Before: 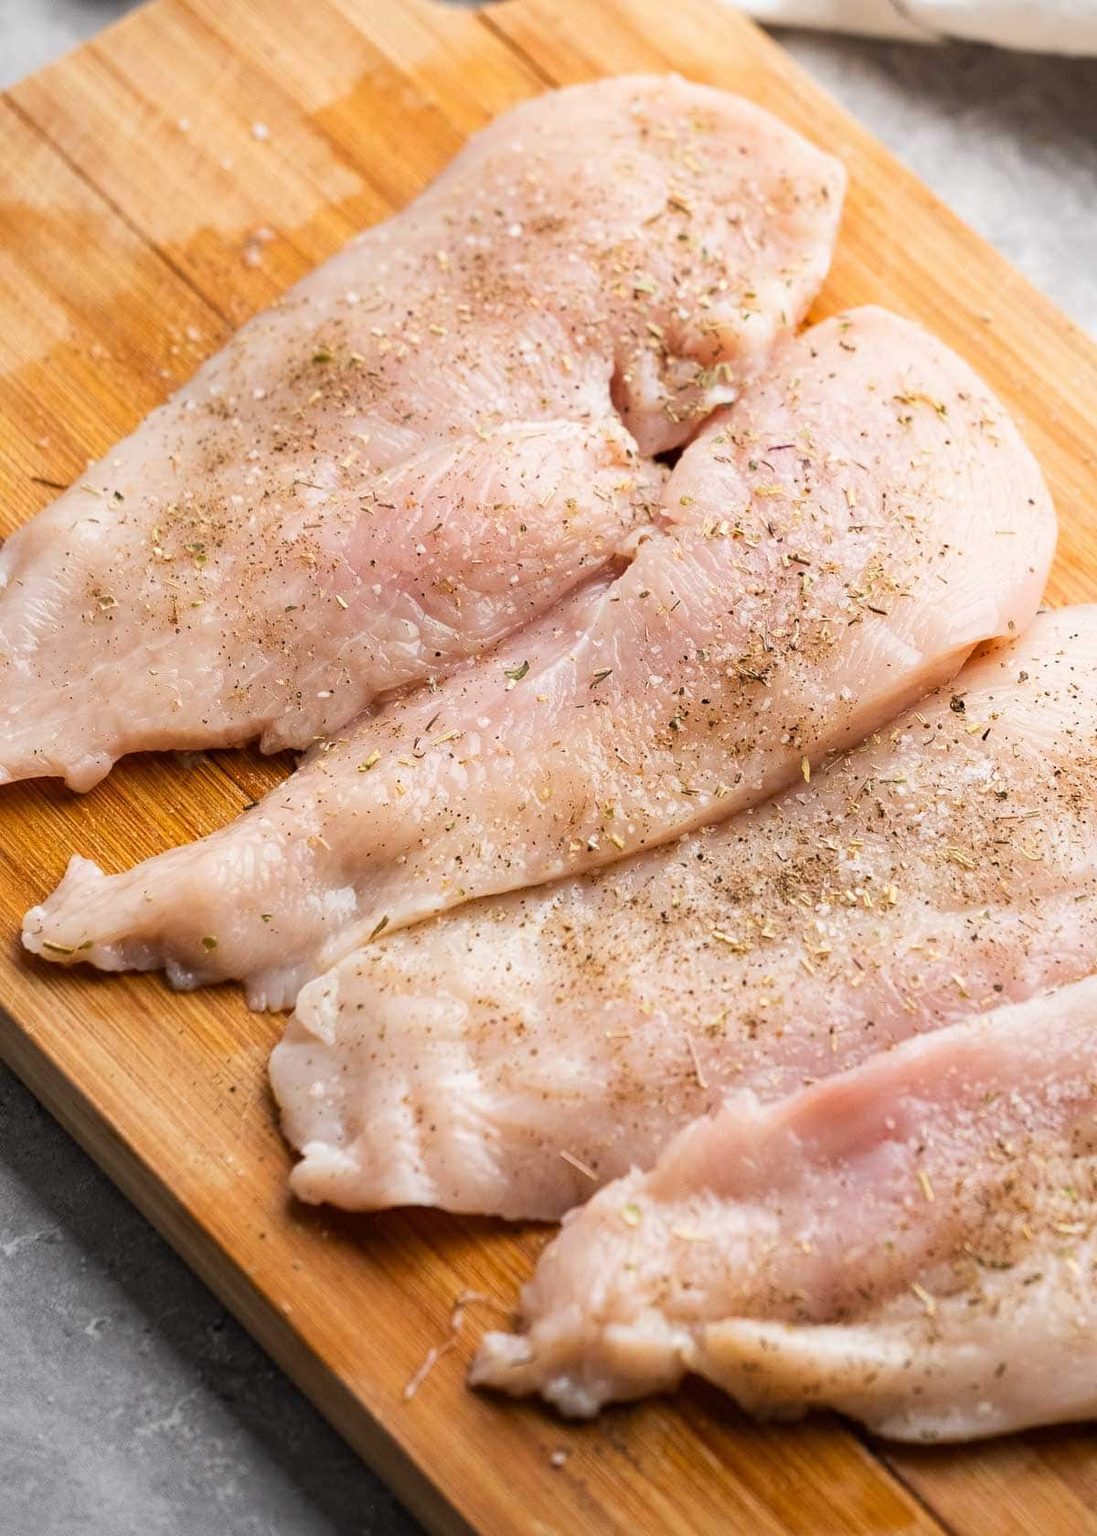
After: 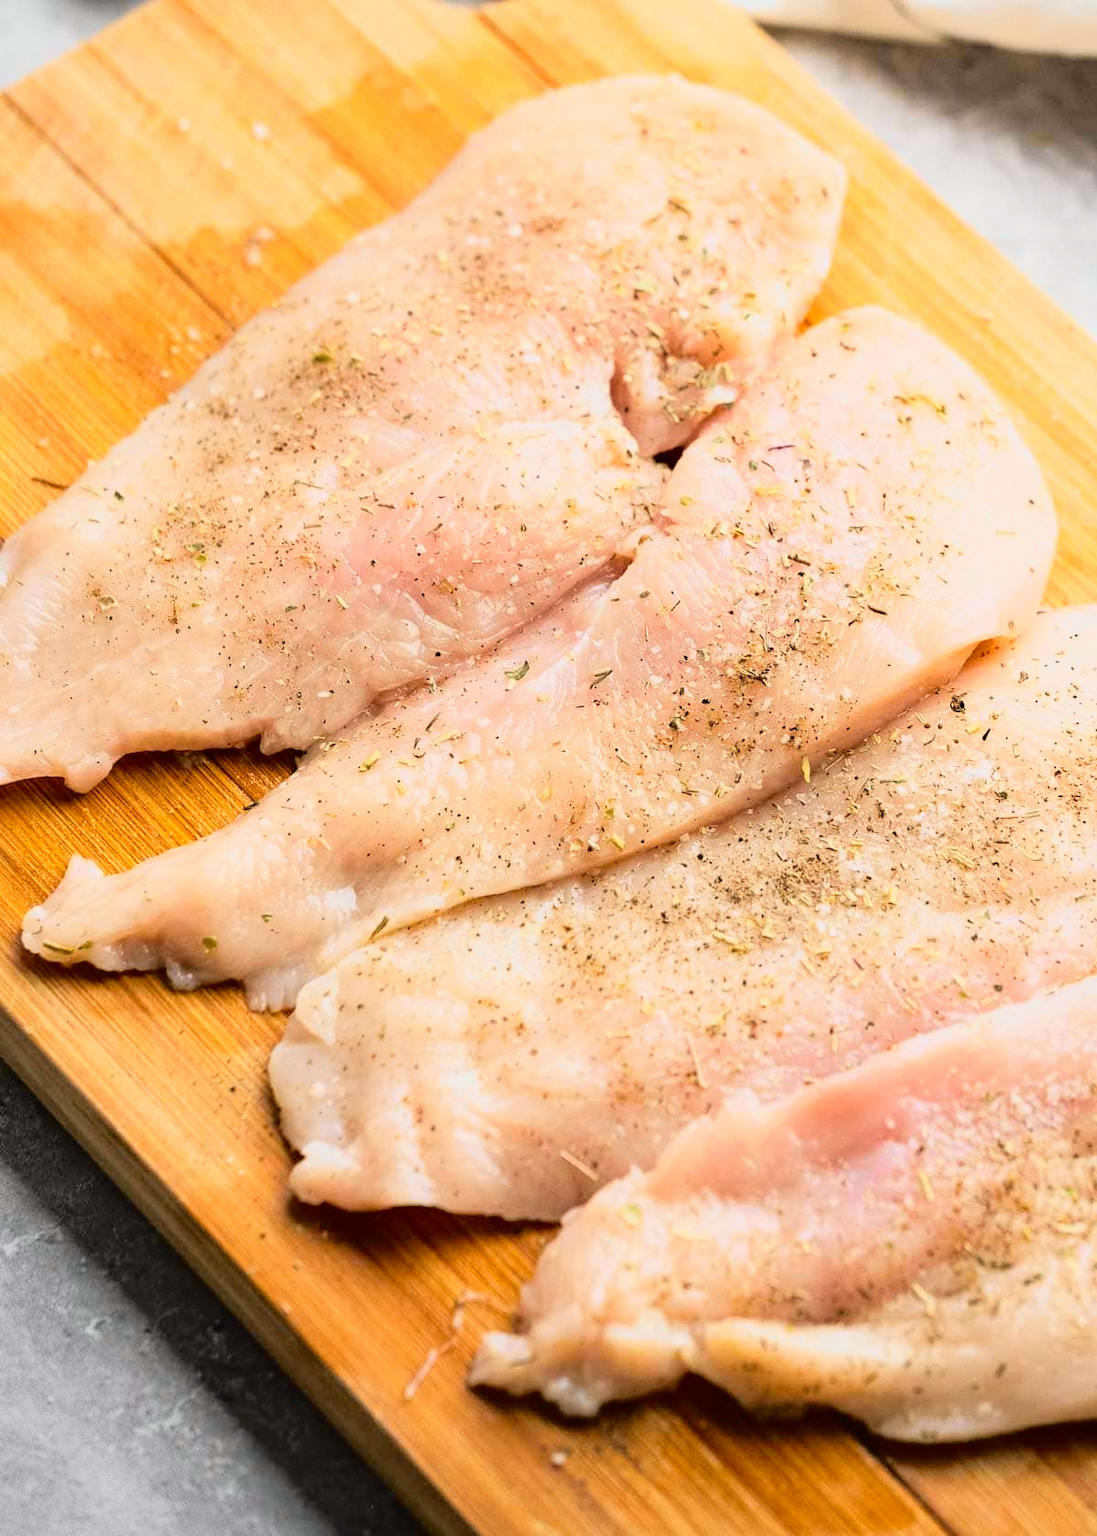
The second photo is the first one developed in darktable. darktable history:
tone curve: curves: ch0 [(0, 0.013) (0.129, 0.1) (0.291, 0.375) (0.46, 0.576) (0.667, 0.78) (0.851, 0.903) (0.997, 0.951)]; ch1 [(0, 0) (0.353, 0.344) (0.45, 0.46) (0.498, 0.495) (0.528, 0.531) (0.563, 0.566) (0.592, 0.609) (0.657, 0.672) (1, 1)]; ch2 [(0, 0) (0.333, 0.346) (0.375, 0.375) (0.427, 0.44) (0.5, 0.501) (0.505, 0.505) (0.544, 0.573) (0.576, 0.615) (0.612, 0.644) (0.66, 0.715) (1, 1)], color space Lab, independent channels, preserve colors none
